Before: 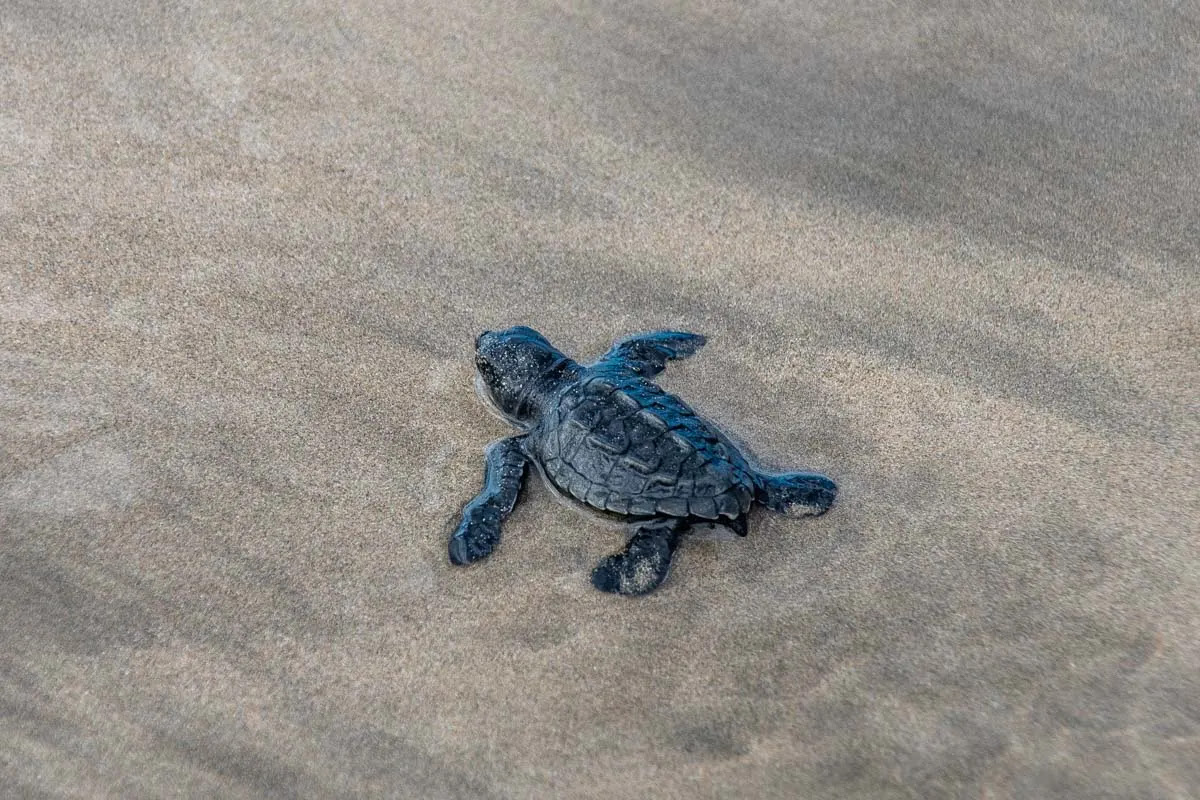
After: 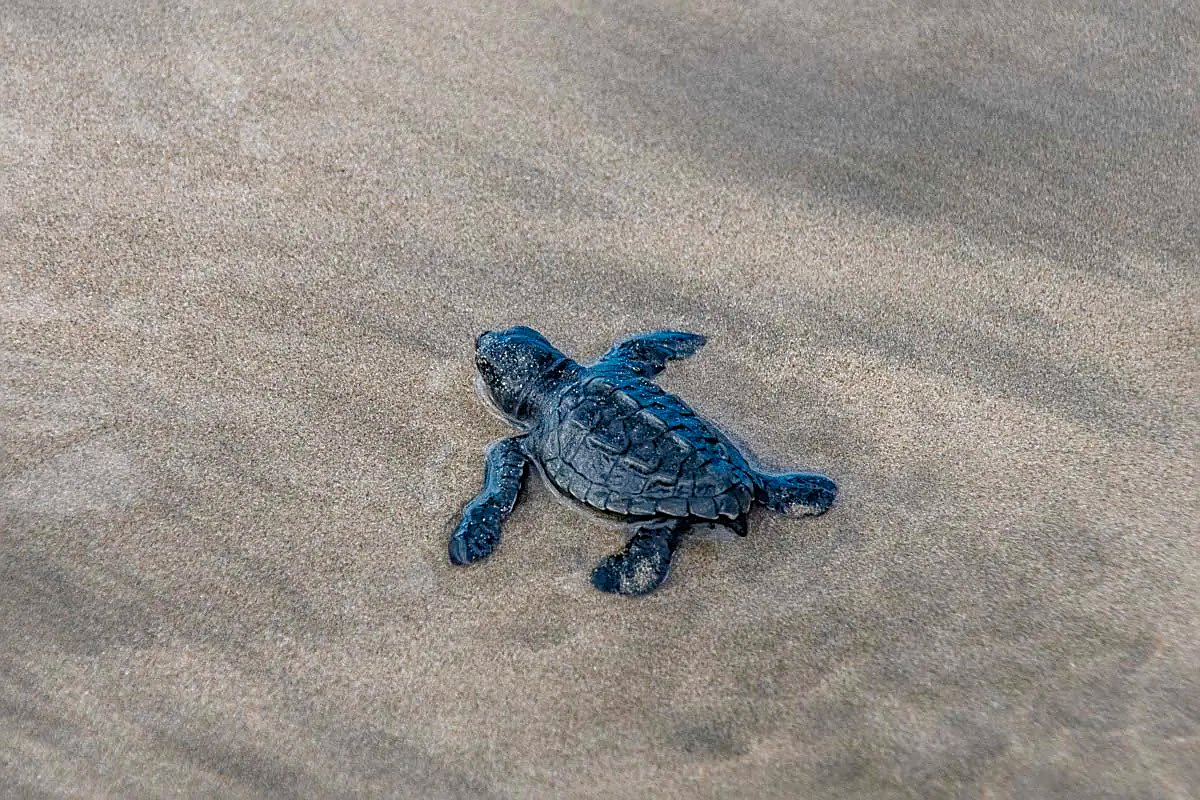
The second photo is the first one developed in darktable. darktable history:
tone equalizer: -7 EV 0.092 EV
sharpen: on, module defaults
color balance rgb: highlights gain › chroma 0.296%, highlights gain › hue 331.52°, linear chroma grading › global chroma 15.185%, perceptual saturation grading › global saturation 20%, perceptual saturation grading › highlights -50.366%, perceptual saturation grading › shadows 30.687%
